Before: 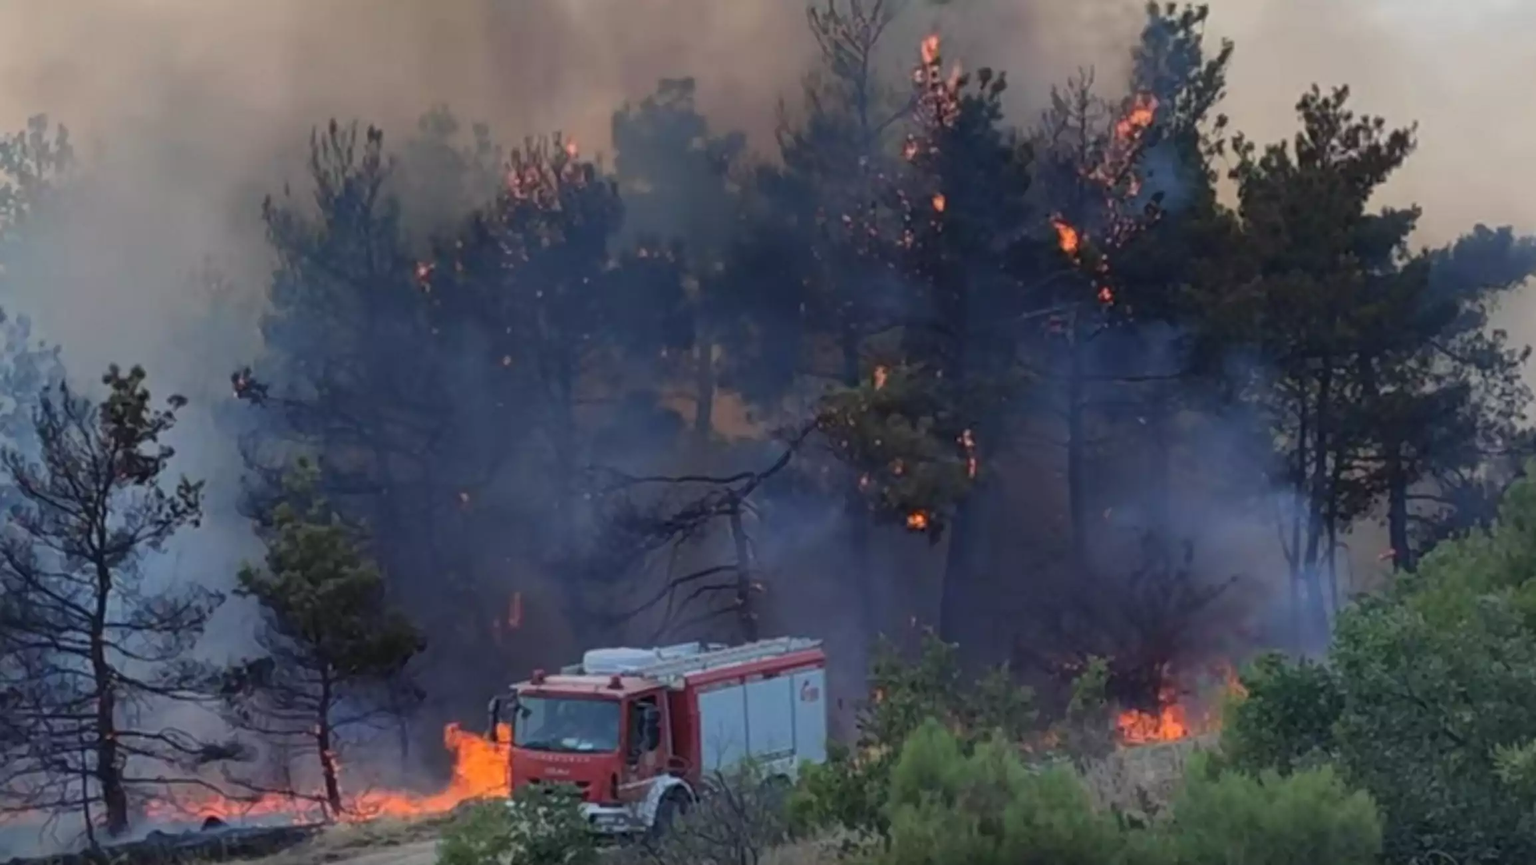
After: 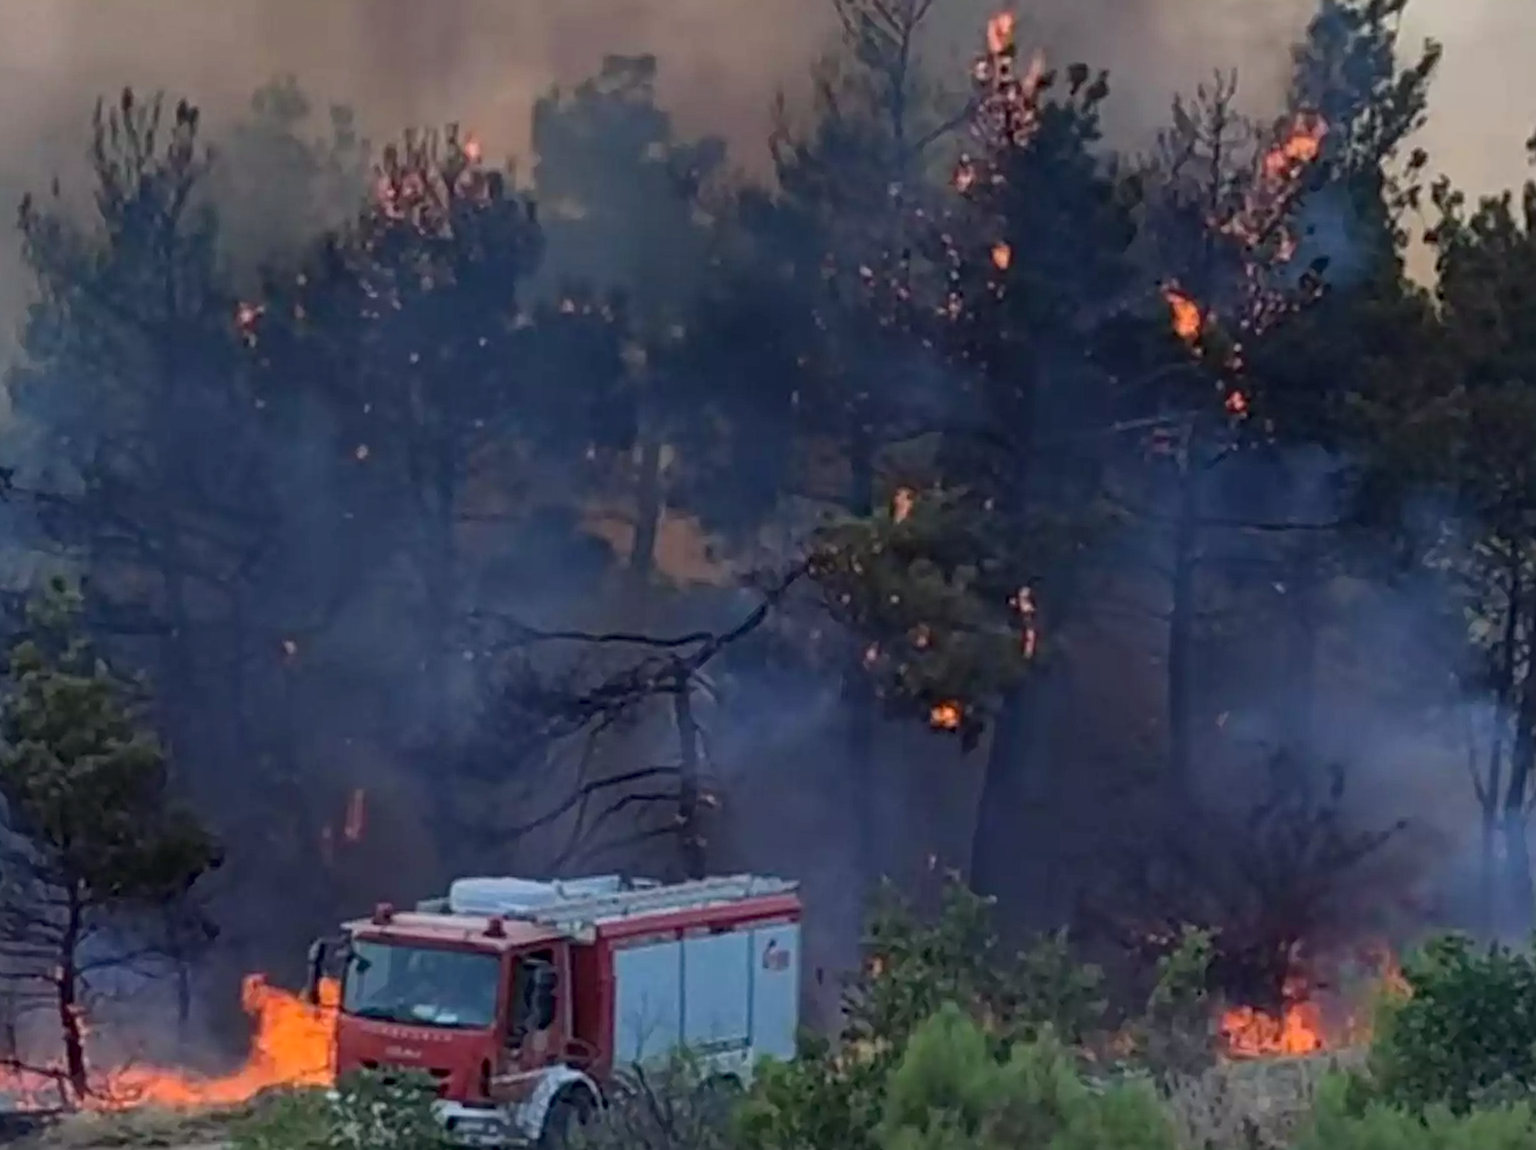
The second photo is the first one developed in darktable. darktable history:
haze removal: on, module defaults
sharpen: on, module defaults
crop and rotate: angle -3.01°, left 14.057%, top 0.025%, right 10.847%, bottom 0.082%
local contrast: mode bilateral grid, contrast 19, coarseness 50, detail 119%, midtone range 0.2
